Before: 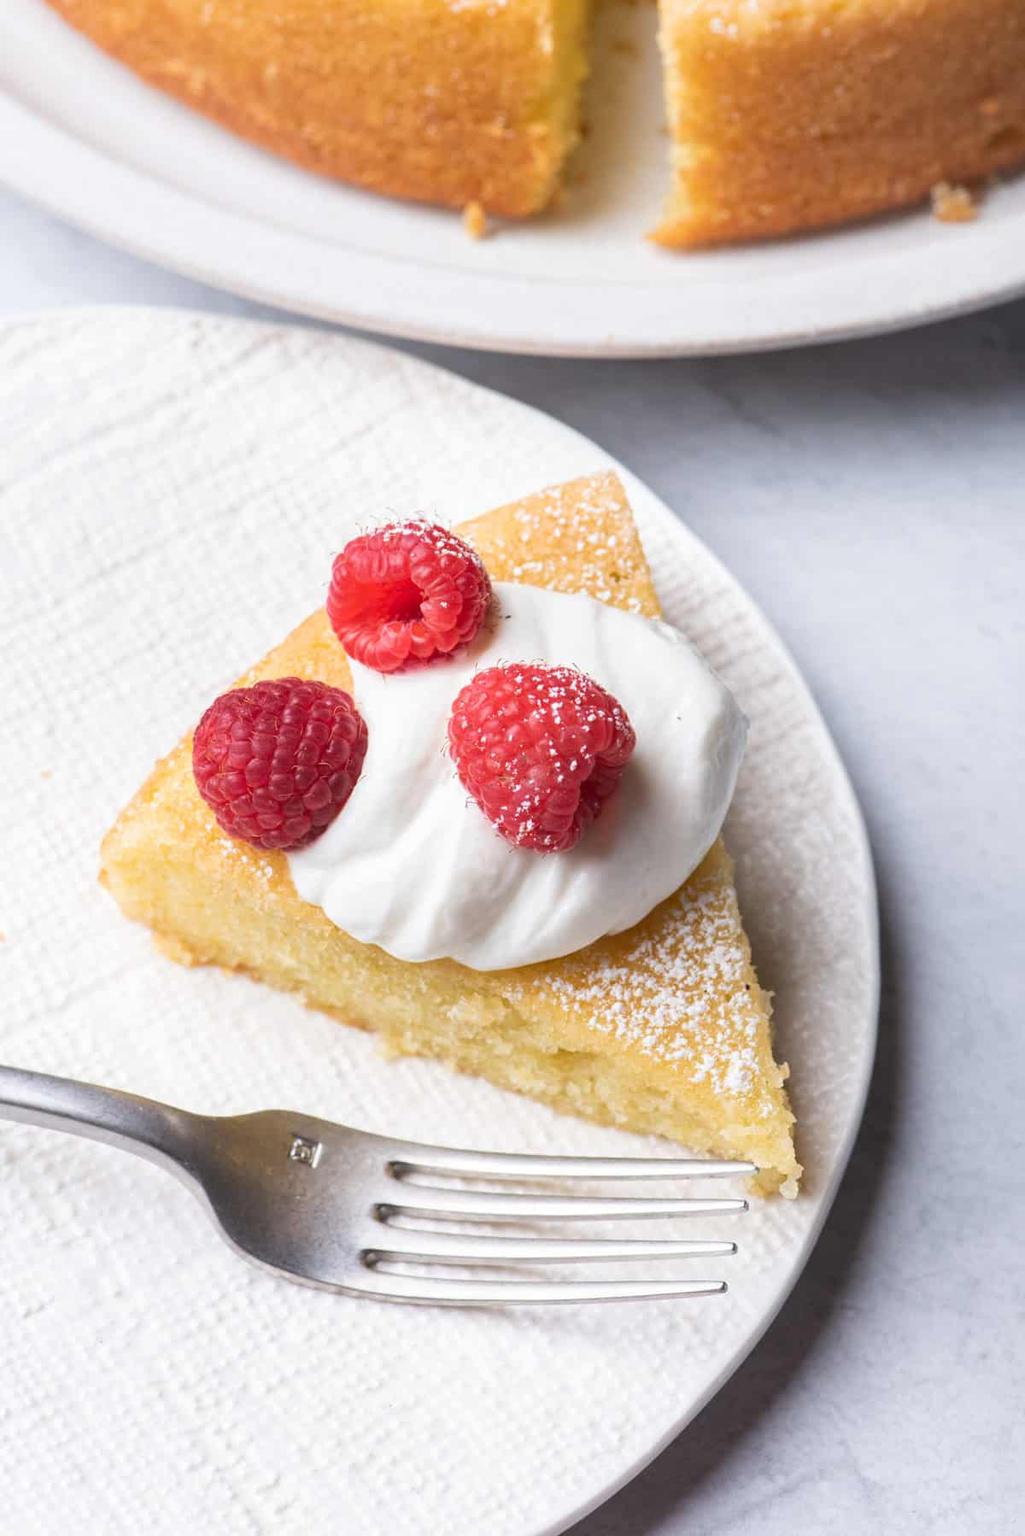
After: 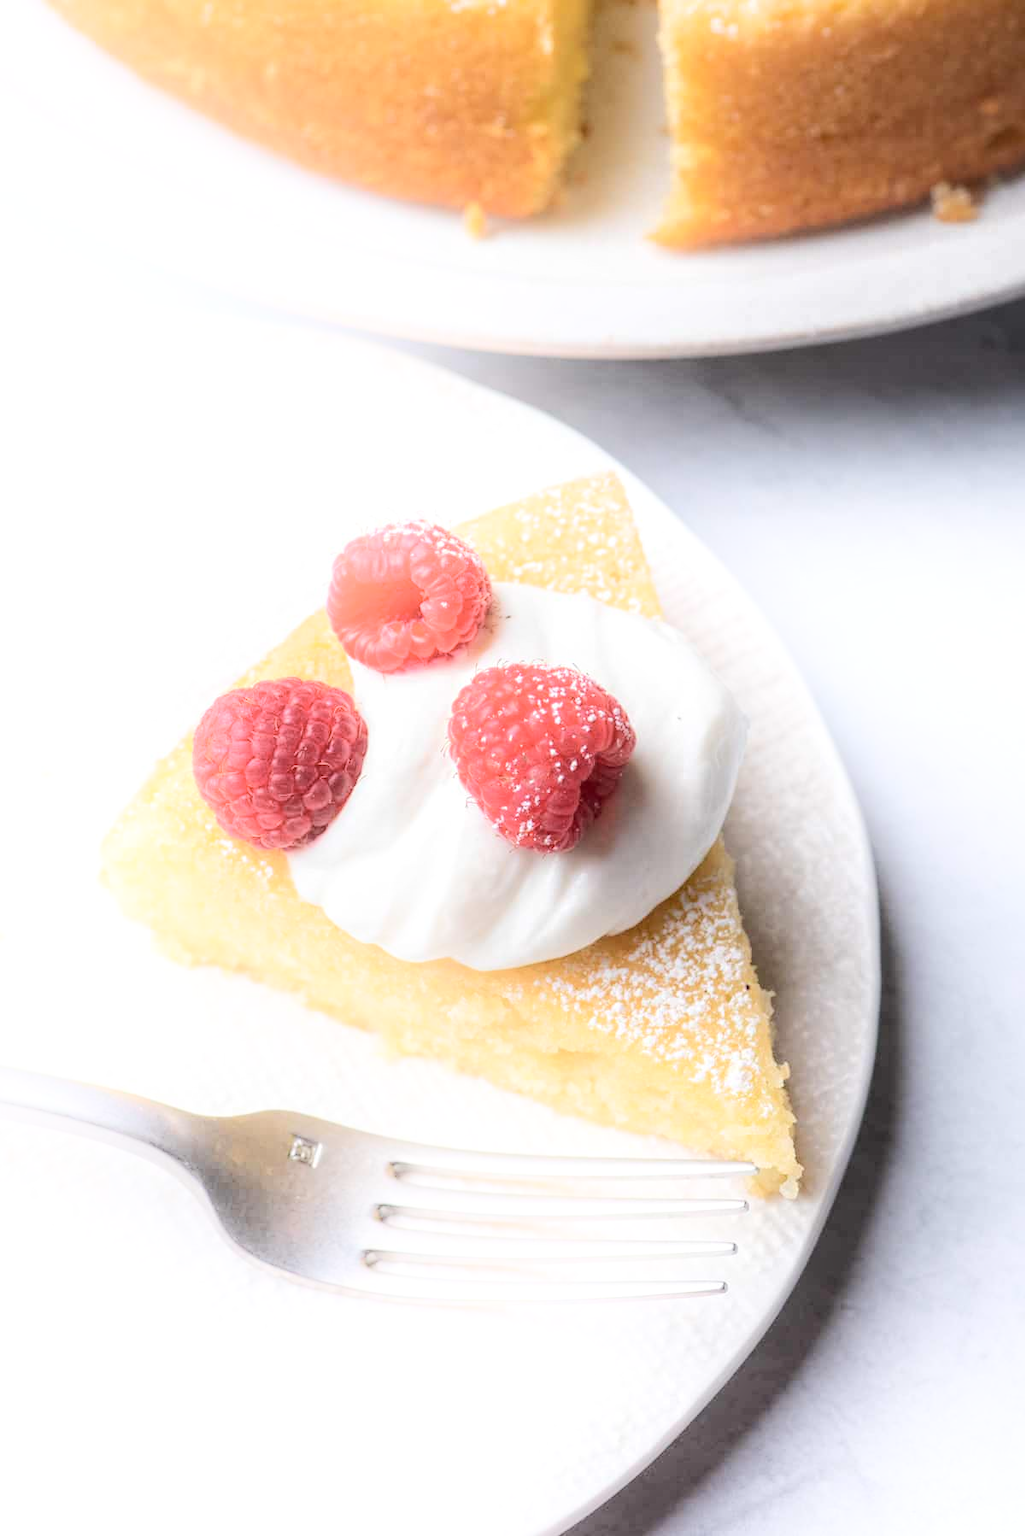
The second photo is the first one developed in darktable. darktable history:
local contrast: highlights 105%, shadows 102%, detail 120%, midtone range 0.2
shadows and highlights: shadows -89.25, highlights 88.98, soften with gaussian
